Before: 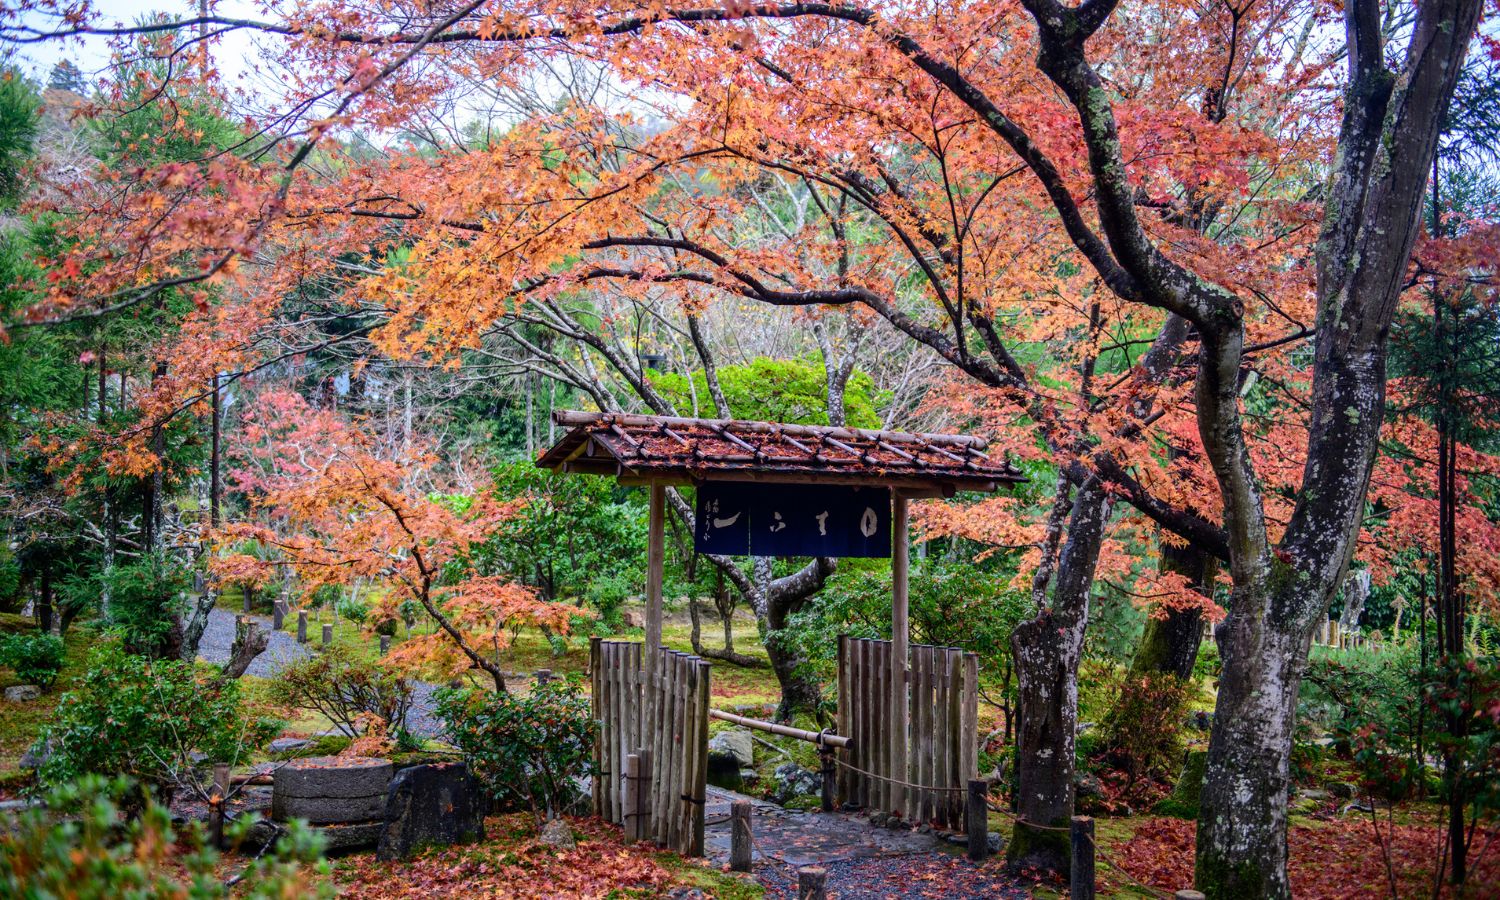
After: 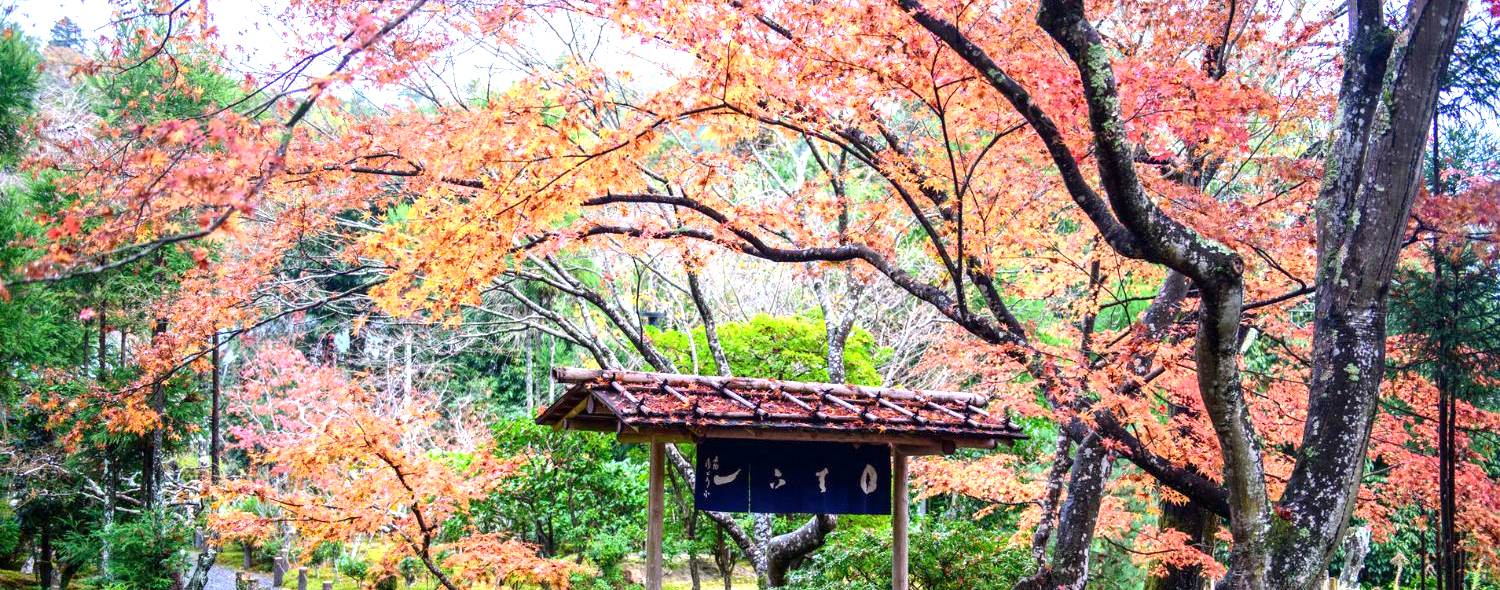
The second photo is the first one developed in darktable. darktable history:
crop and rotate: top 4.848%, bottom 29.503%
exposure: exposure 0.999 EV, compensate highlight preservation false
